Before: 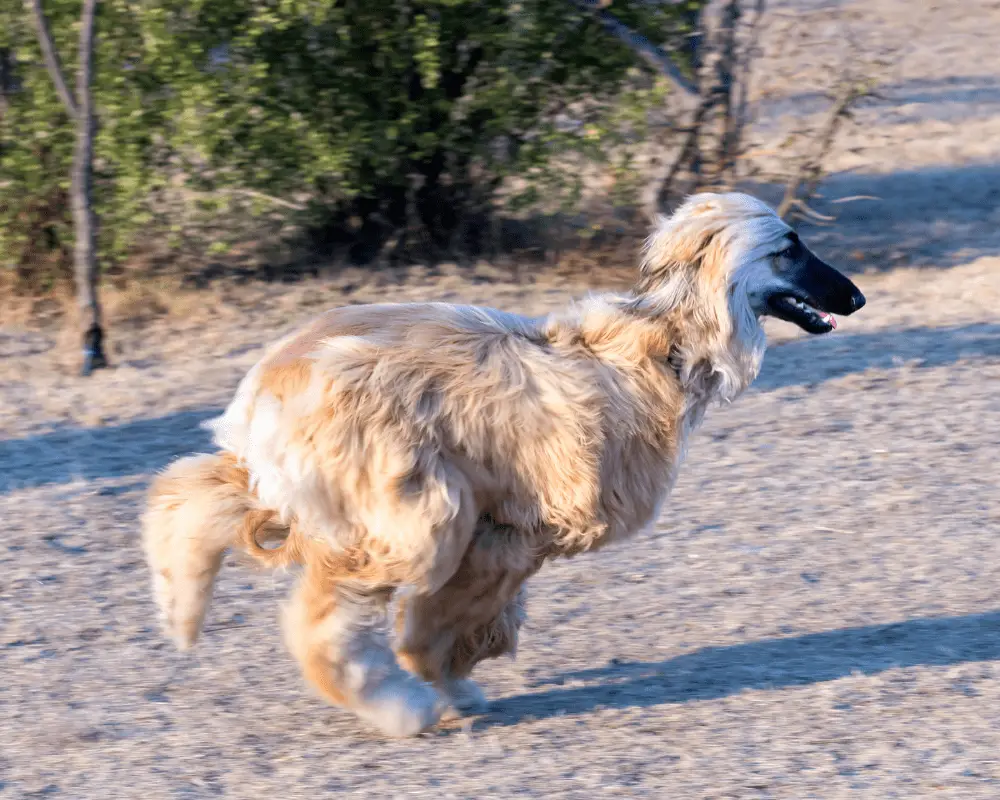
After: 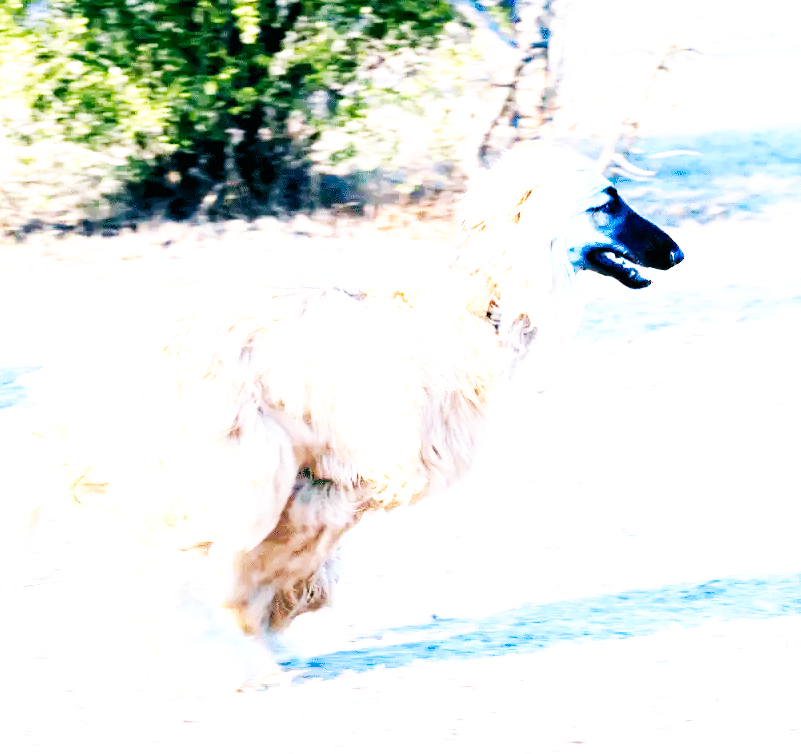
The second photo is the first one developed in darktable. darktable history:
crop and rotate: left 18.109%, top 5.727%, right 1.714%
color balance rgb: shadows lift › luminance -20.044%, global offset › luminance -0.348%, global offset › chroma 0.117%, global offset › hue 163°, perceptual saturation grading › global saturation 21.037%, perceptual saturation grading › highlights -19.821%, perceptual saturation grading › shadows 29.85%
base curve: curves: ch0 [(0, 0) (0.007, 0.004) (0.027, 0.03) (0.046, 0.07) (0.207, 0.54) (0.442, 0.872) (0.673, 0.972) (1, 1)], preserve colors none
exposure: exposure 1.994 EV, compensate highlight preservation false
